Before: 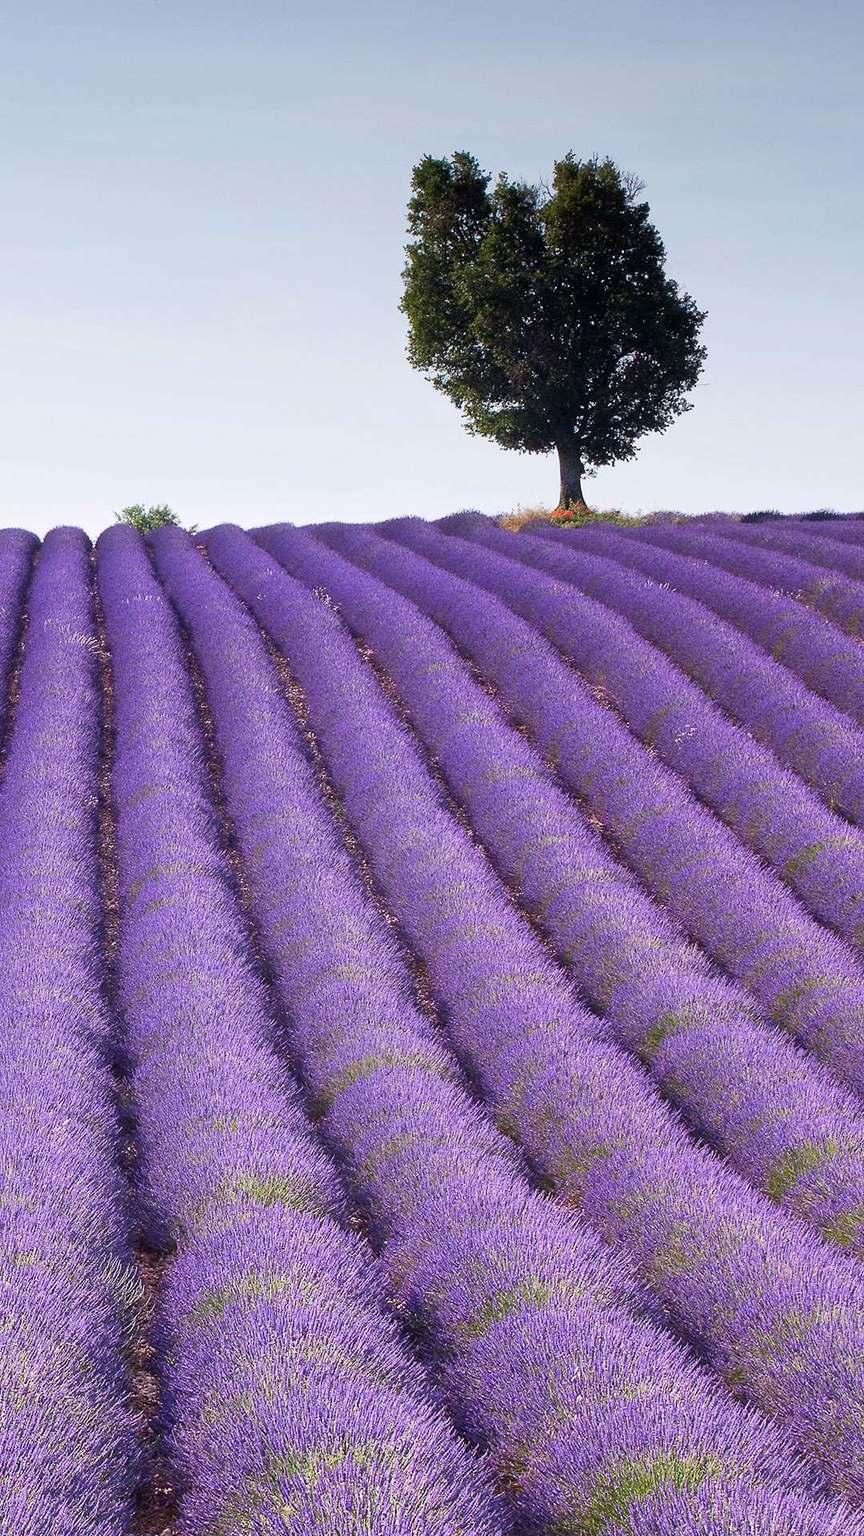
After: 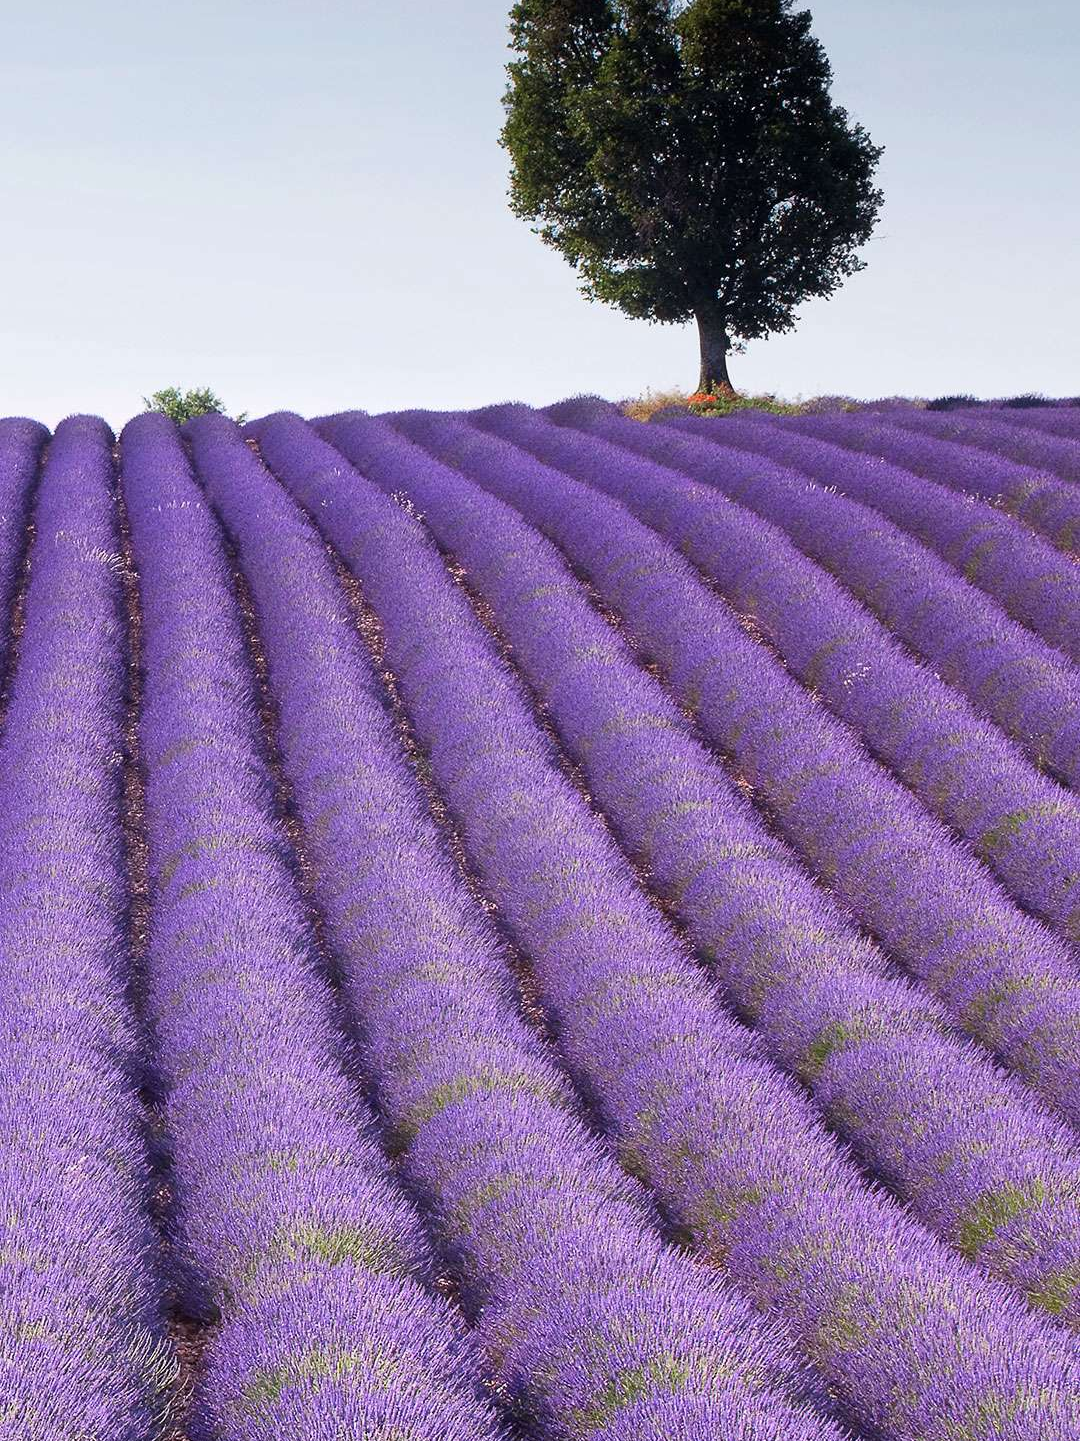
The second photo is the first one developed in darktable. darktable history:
crop and rotate: top 12.657%, bottom 12.285%
